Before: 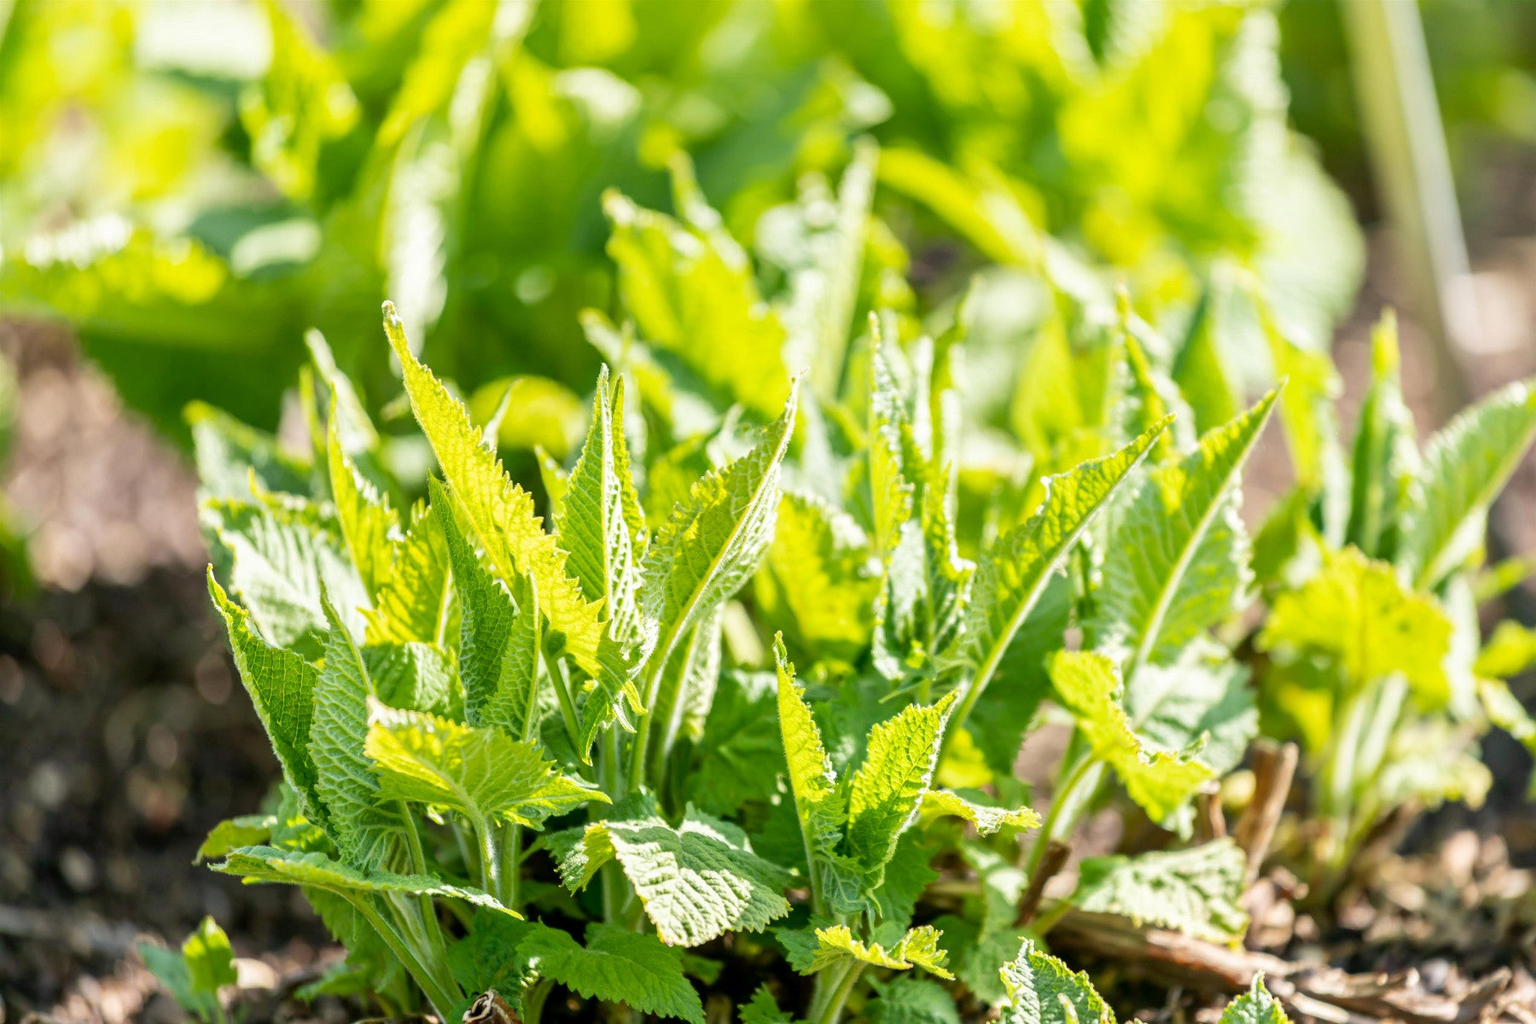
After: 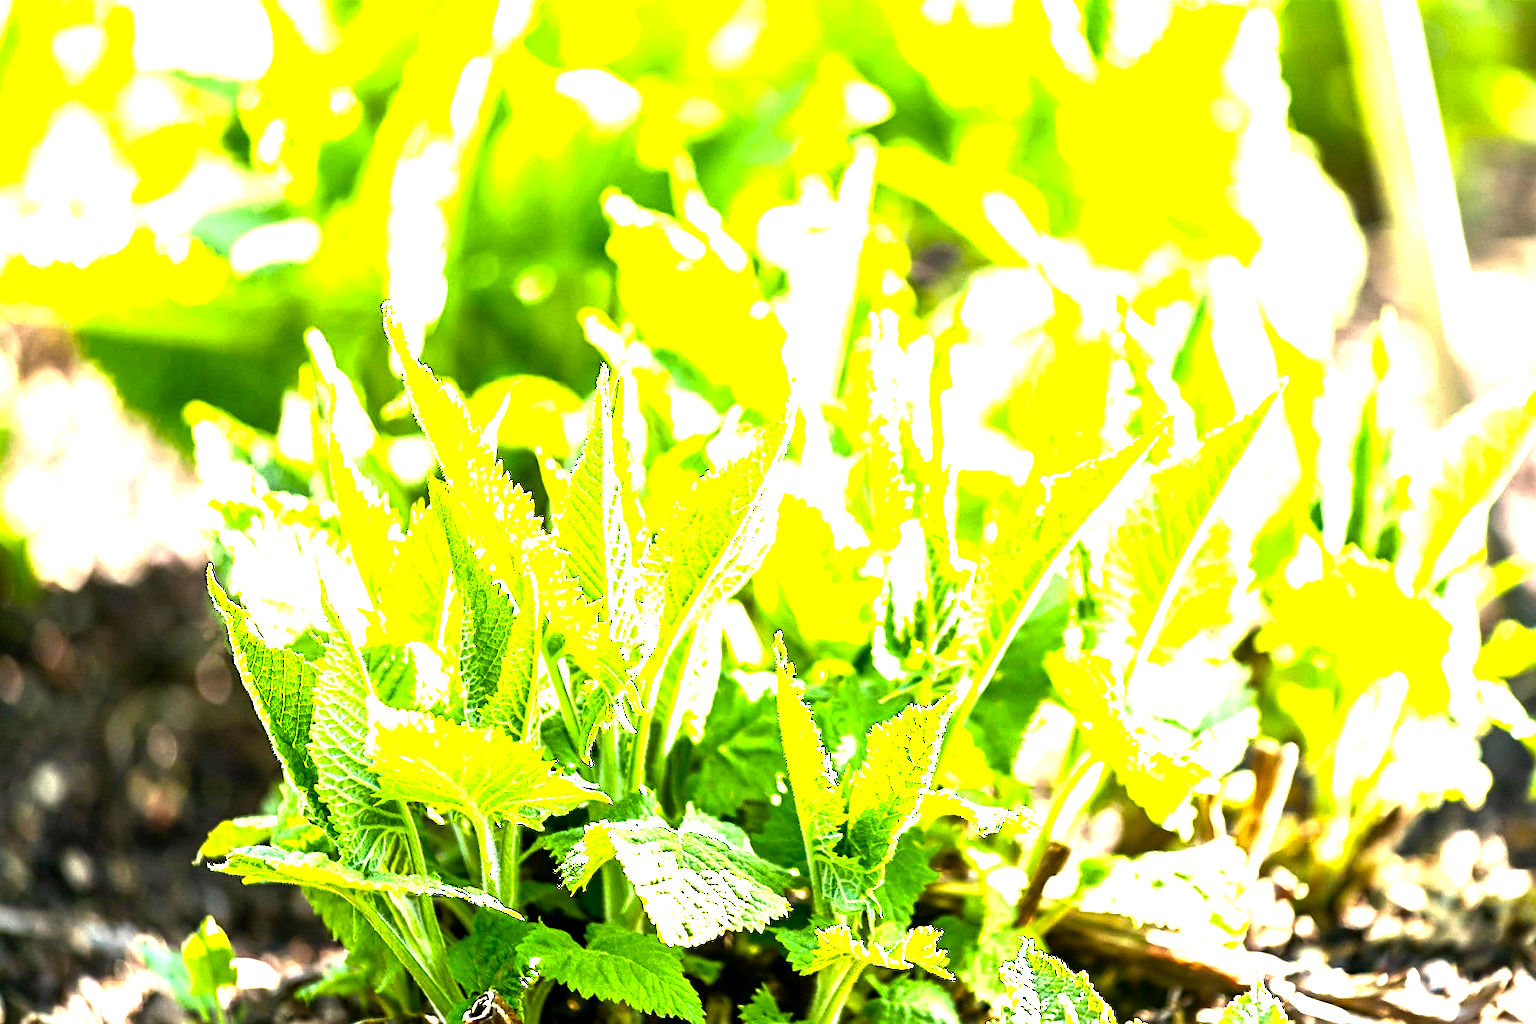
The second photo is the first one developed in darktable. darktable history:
sharpen: on, module defaults
color balance rgb: perceptual saturation grading › global saturation -0.054%, perceptual saturation grading › highlights -30.217%, perceptual saturation grading › shadows 19.359%, perceptual brilliance grading › global brilliance 30.496%, perceptual brilliance grading › highlights 50.465%, perceptual brilliance grading › mid-tones 50.322%, perceptual brilliance grading › shadows -22.564%, global vibrance 20%
